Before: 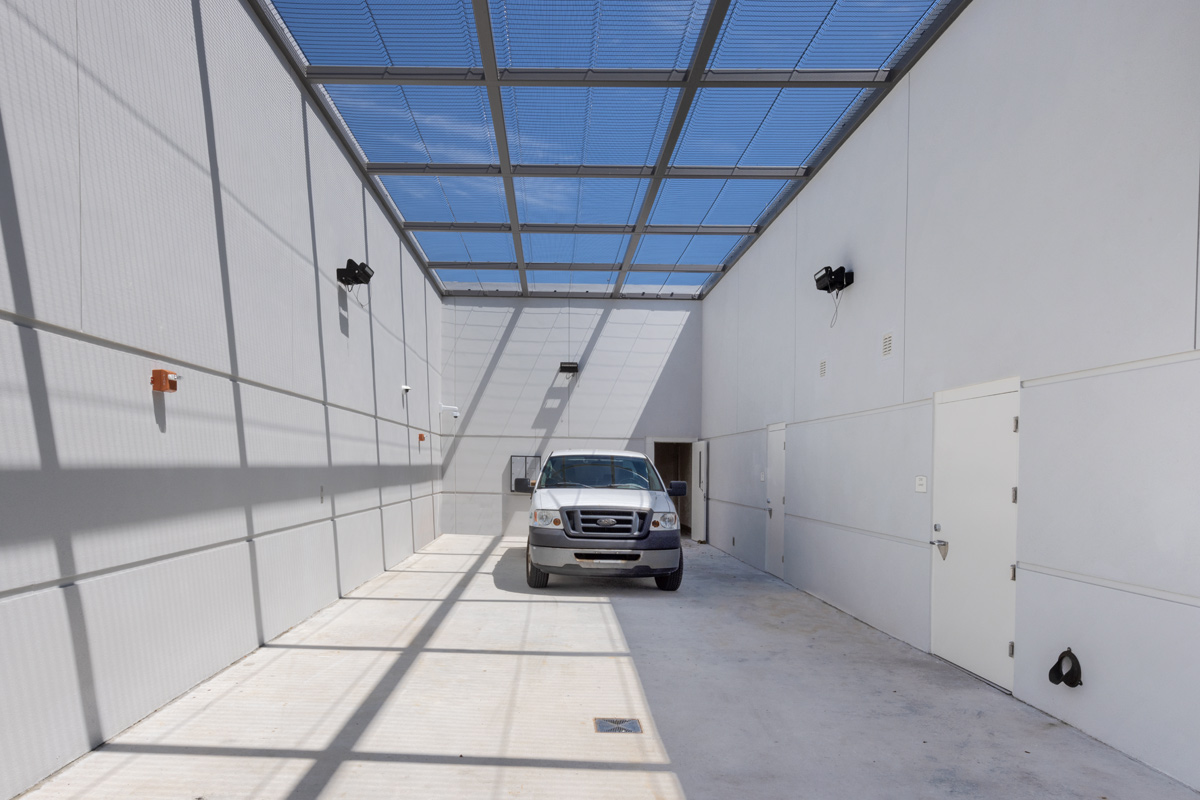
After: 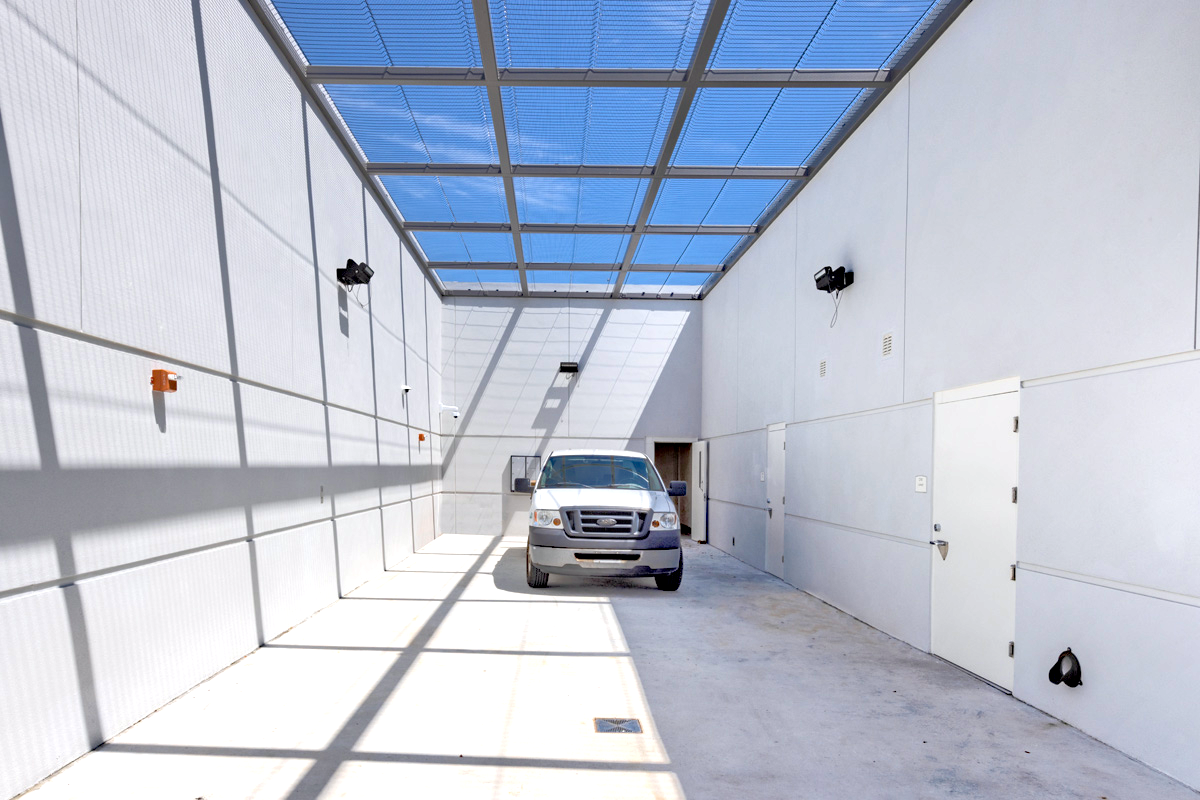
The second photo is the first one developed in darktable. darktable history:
tone equalizer: -7 EV 0.156 EV, -6 EV 0.611 EV, -5 EV 1.14 EV, -4 EV 1.32 EV, -3 EV 1.16 EV, -2 EV 0.6 EV, -1 EV 0.16 EV
haze removal: strength 0.278, distance 0.254, compatibility mode true, adaptive false
exposure: exposure 0.754 EV, compensate exposure bias true, compensate highlight preservation false
